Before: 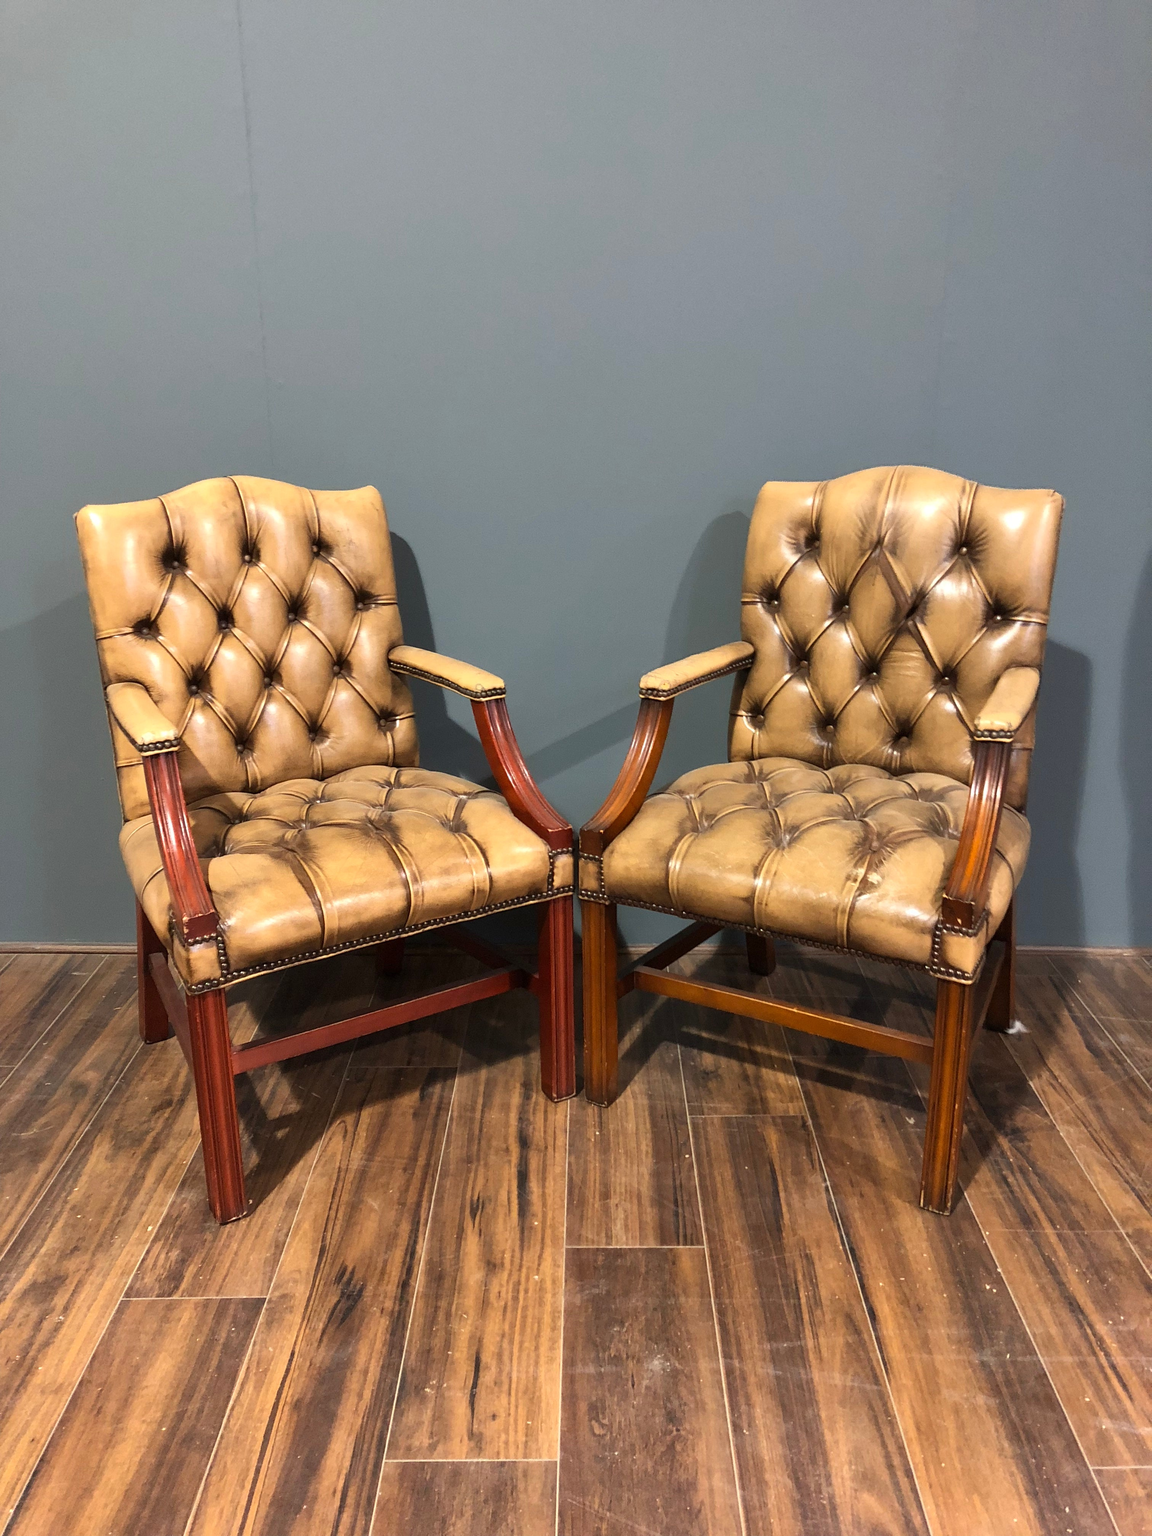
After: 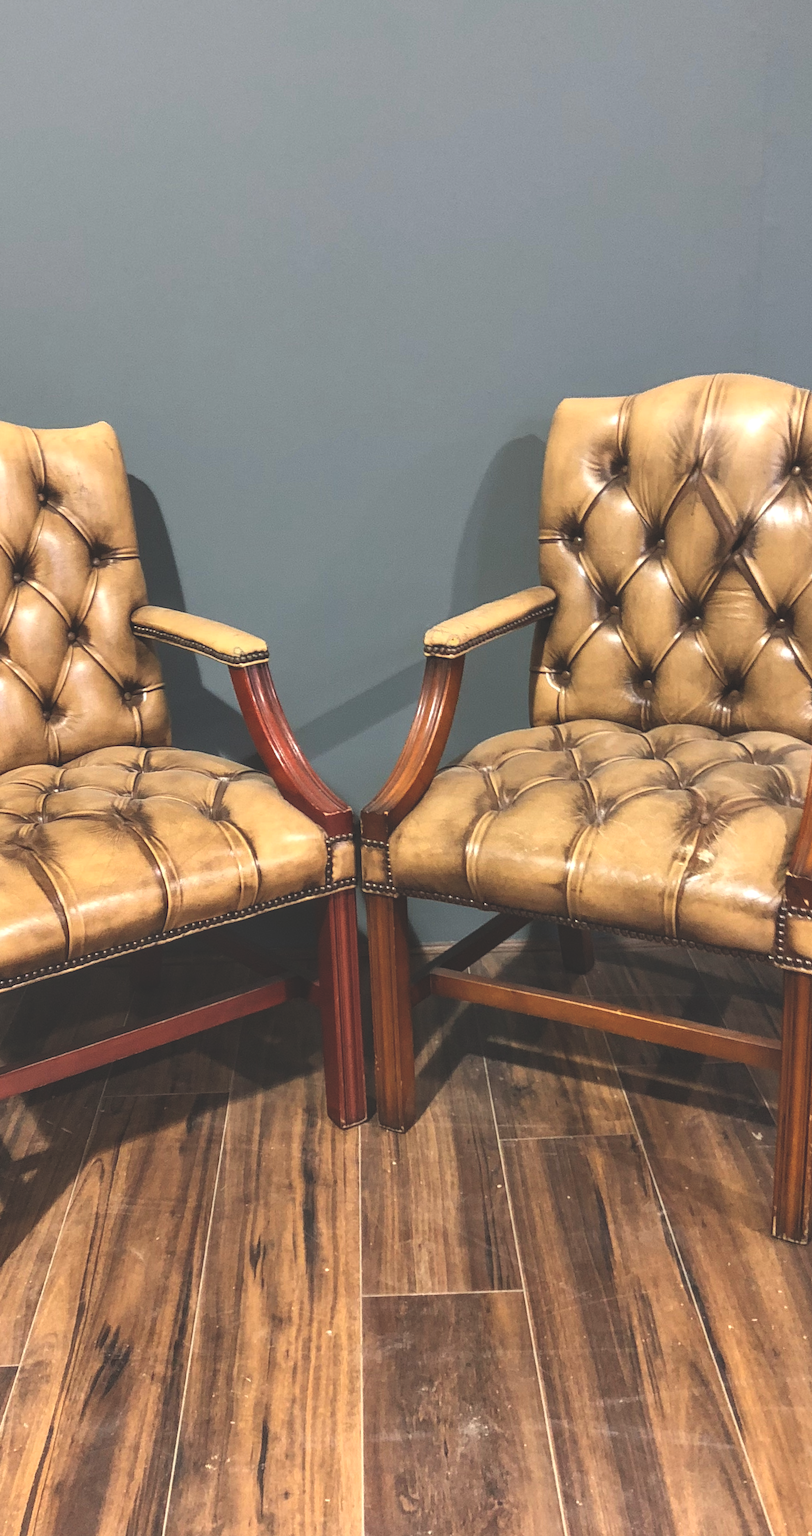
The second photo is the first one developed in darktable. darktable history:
crop and rotate: left 22.918%, top 5.629%, right 14.711%, bottom 2.247%
local contrast: on, module defaults
rotate and perspective: rotation -2.12°, lens shift (vertical) 0.009, lens shift (horizontal) -0.008, automatic cropping original format, crop left 0.036, crop right 0.964, crop top 0.05, crop bottom 0.959
exposure: black level correction -0.03, compensate highlight preservation false
